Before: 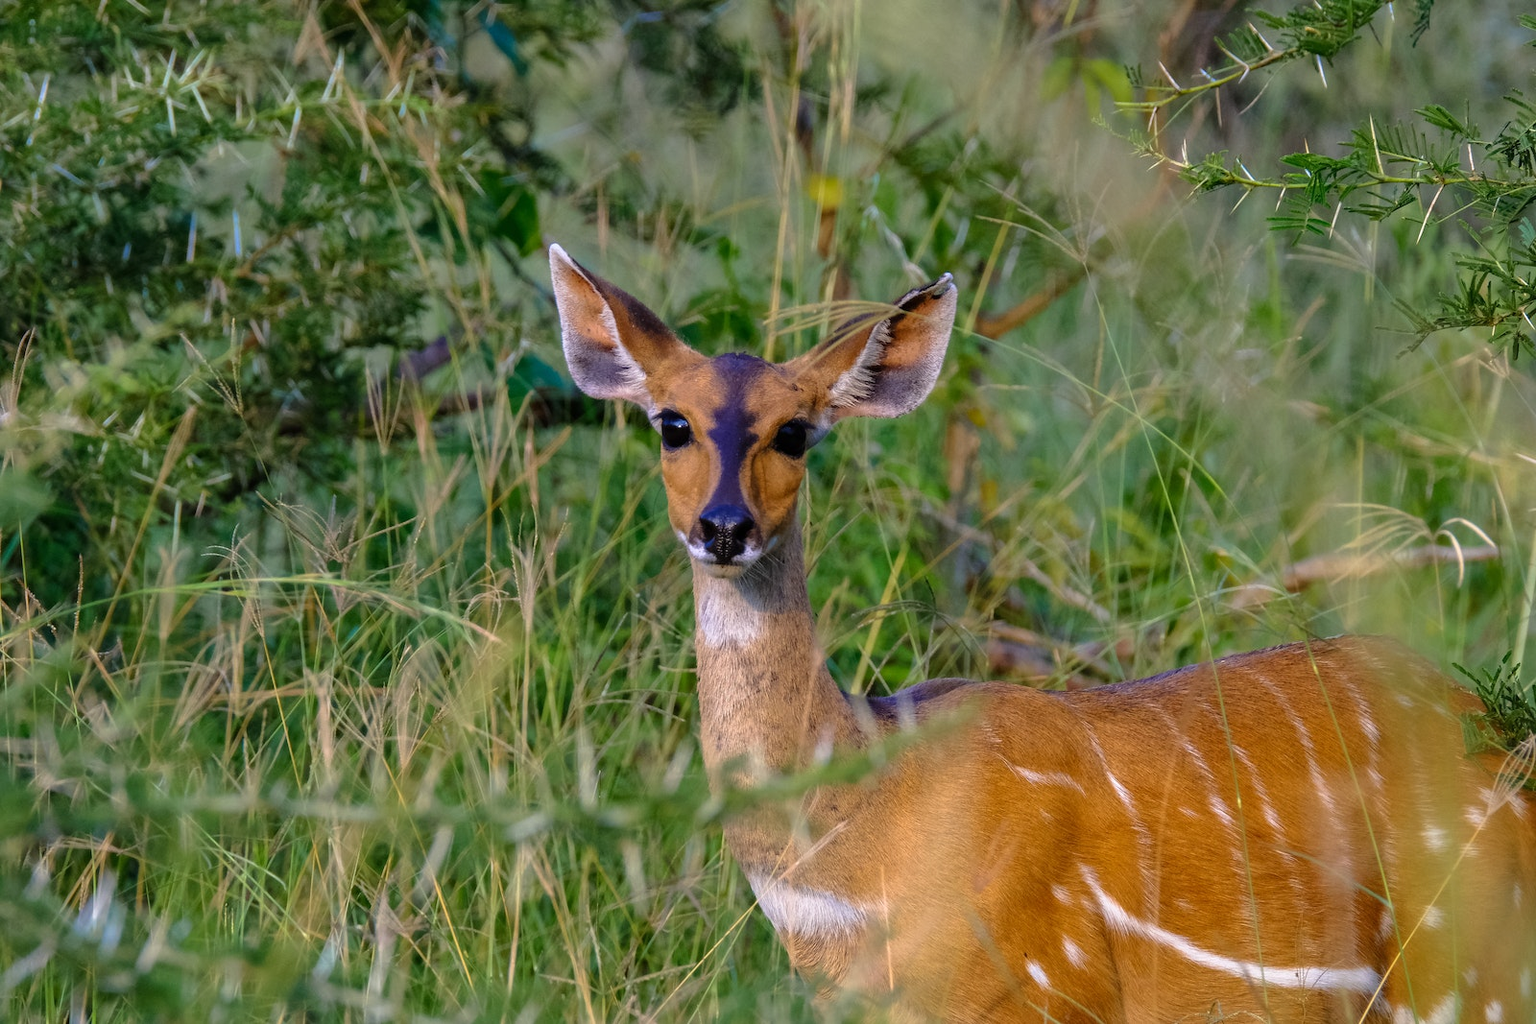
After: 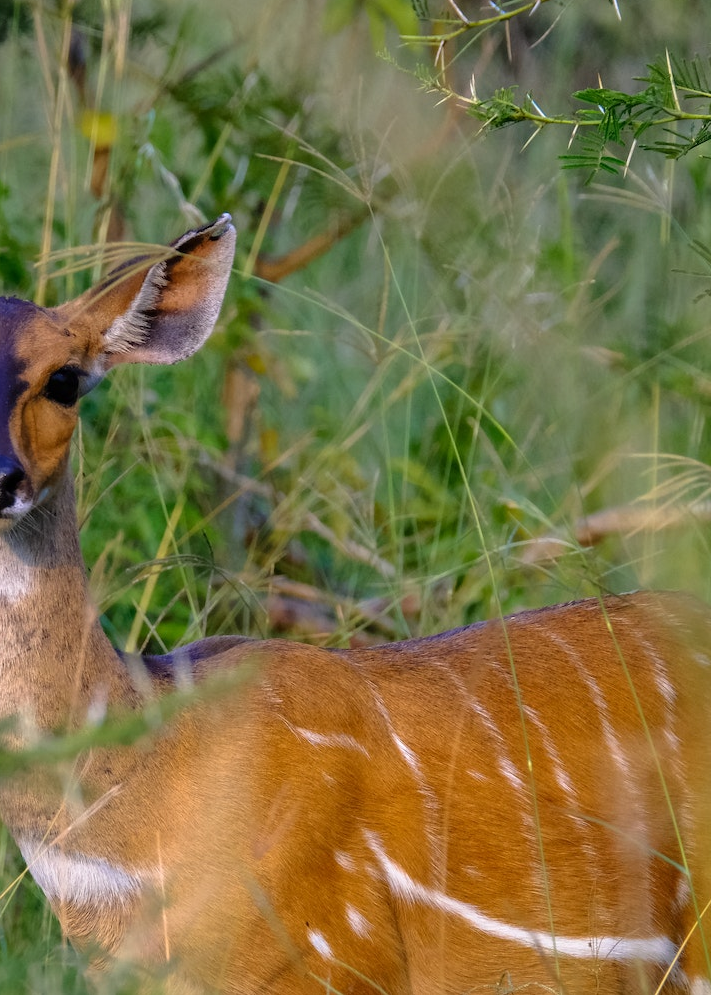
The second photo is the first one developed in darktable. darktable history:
crop: left 47.623%, top 6.693%, right 7.924%
